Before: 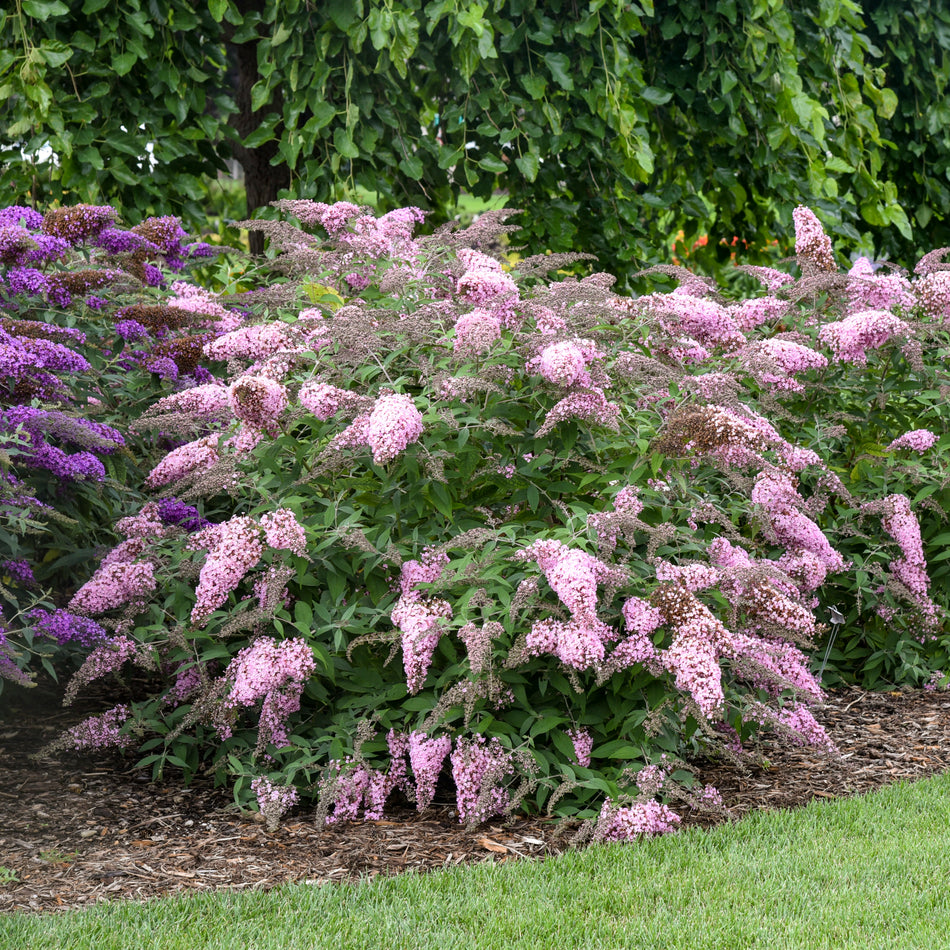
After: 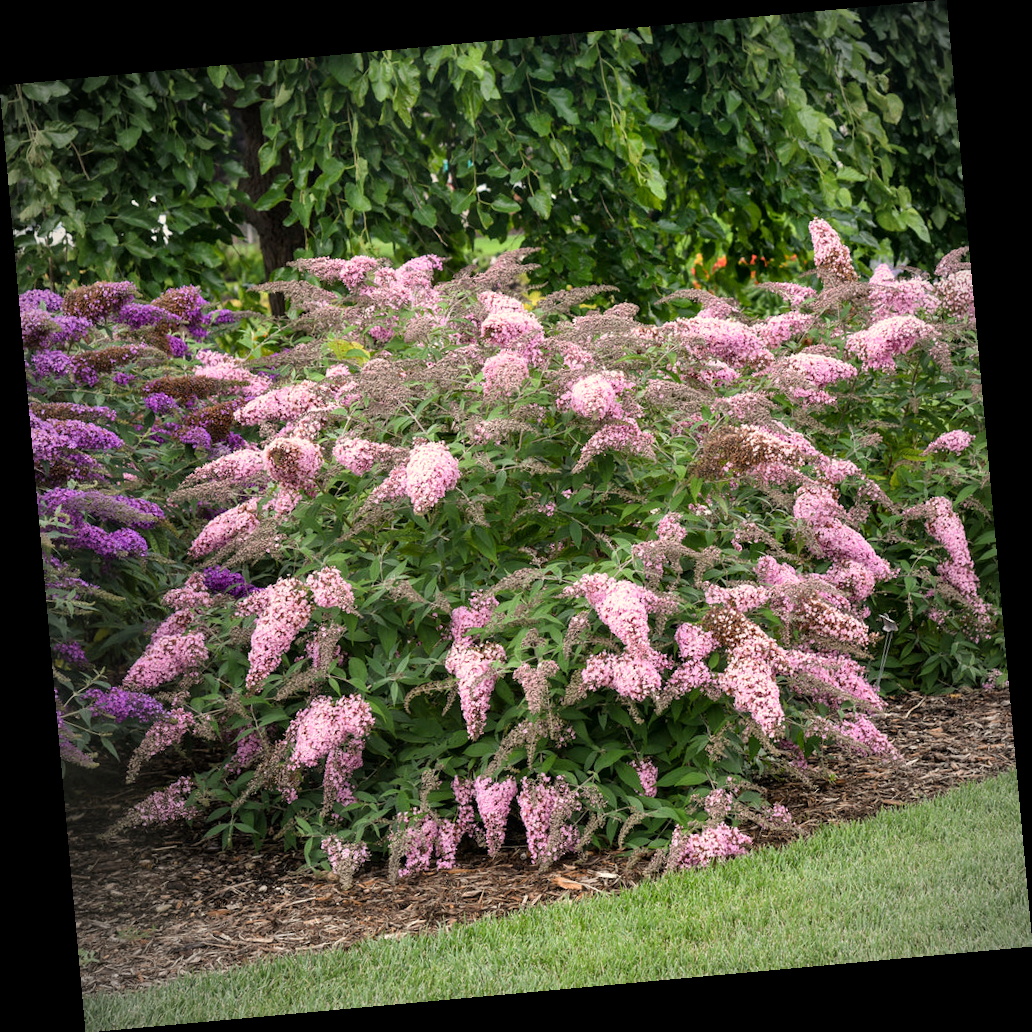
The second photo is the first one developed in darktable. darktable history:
white balance: red 1.045, blue 0.932
vignetting: on, module defaults
rotate and perspective: rotation -5.2°, automatic cropping off
